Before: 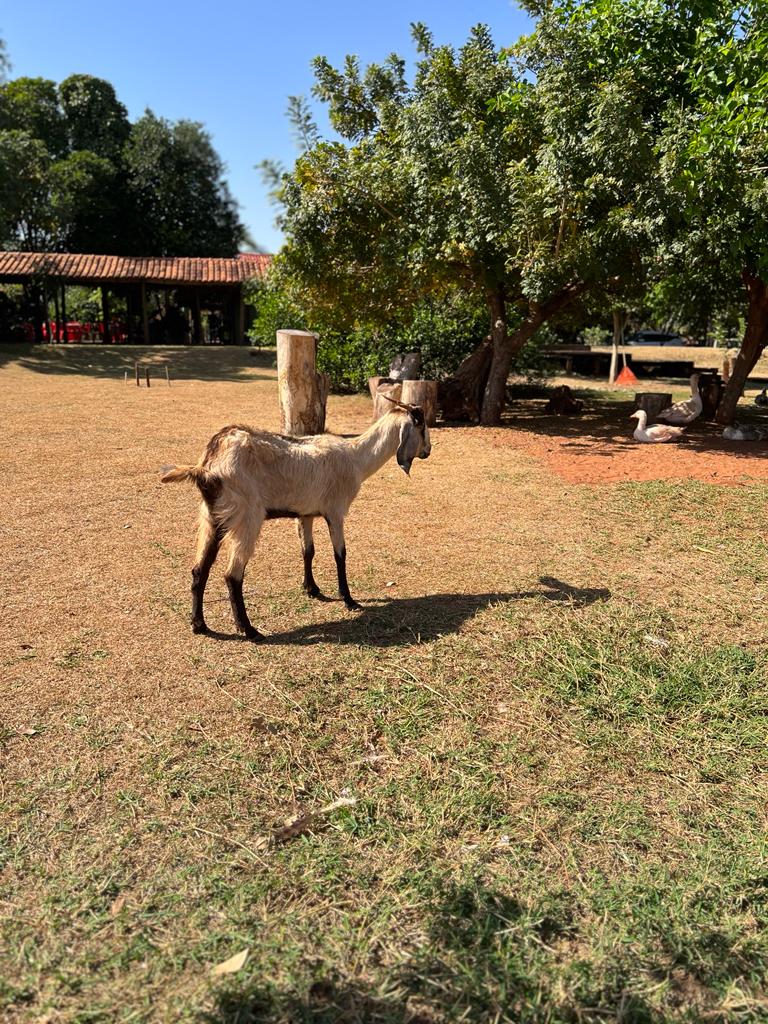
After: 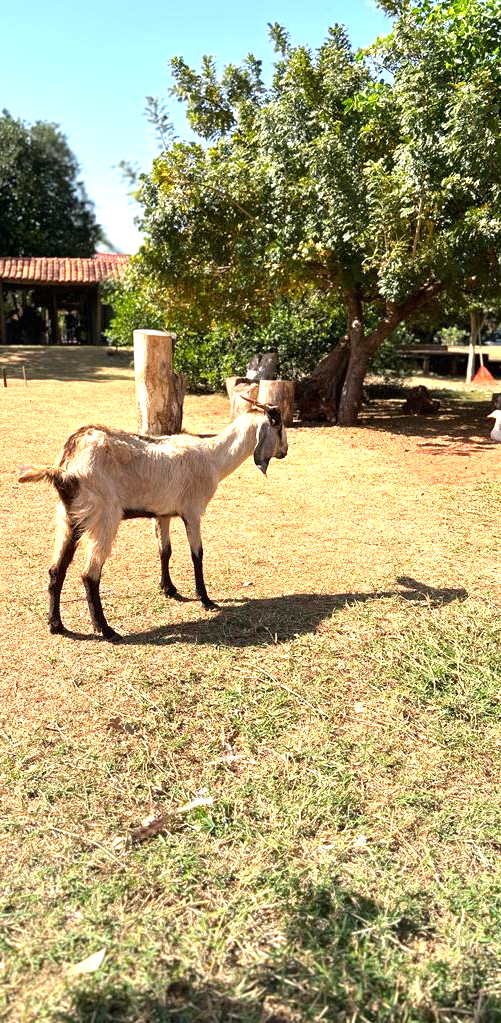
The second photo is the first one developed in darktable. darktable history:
exposure: exposure 1.059 EV, compensate highlight preservation false
crop and rotate: left 18.657%, right 16.091%
